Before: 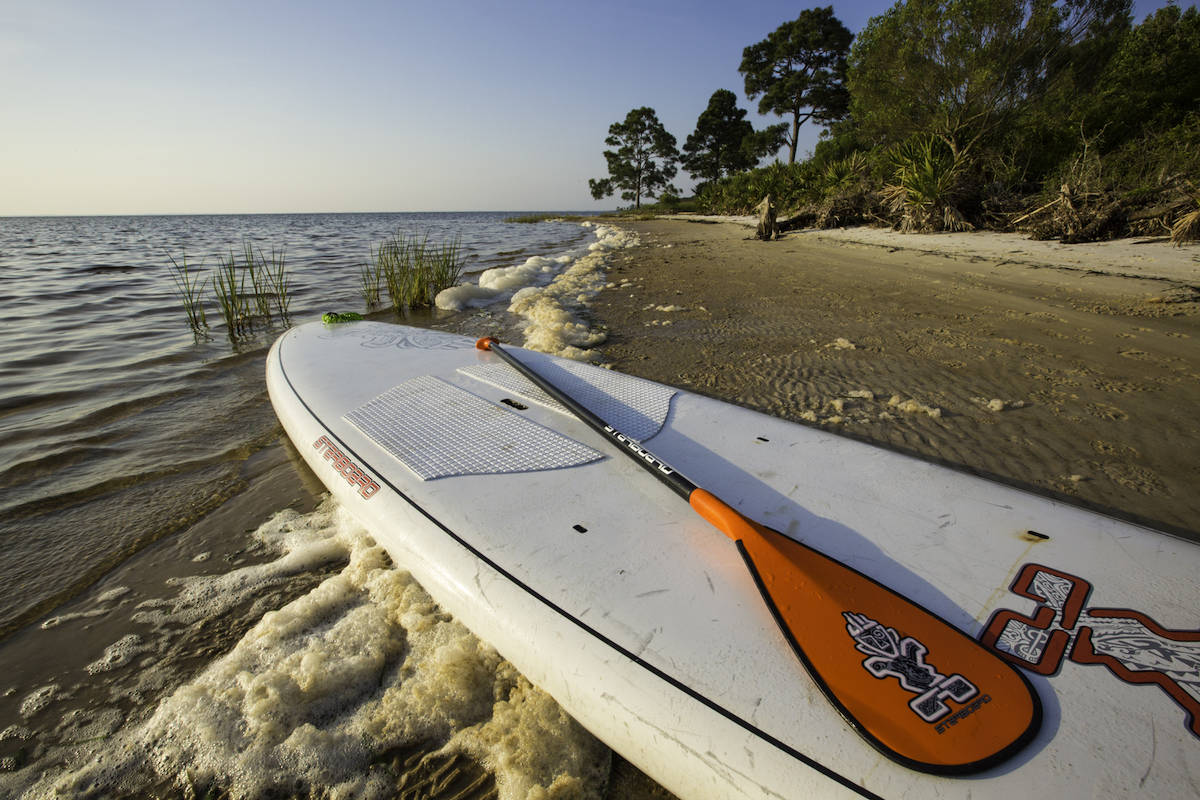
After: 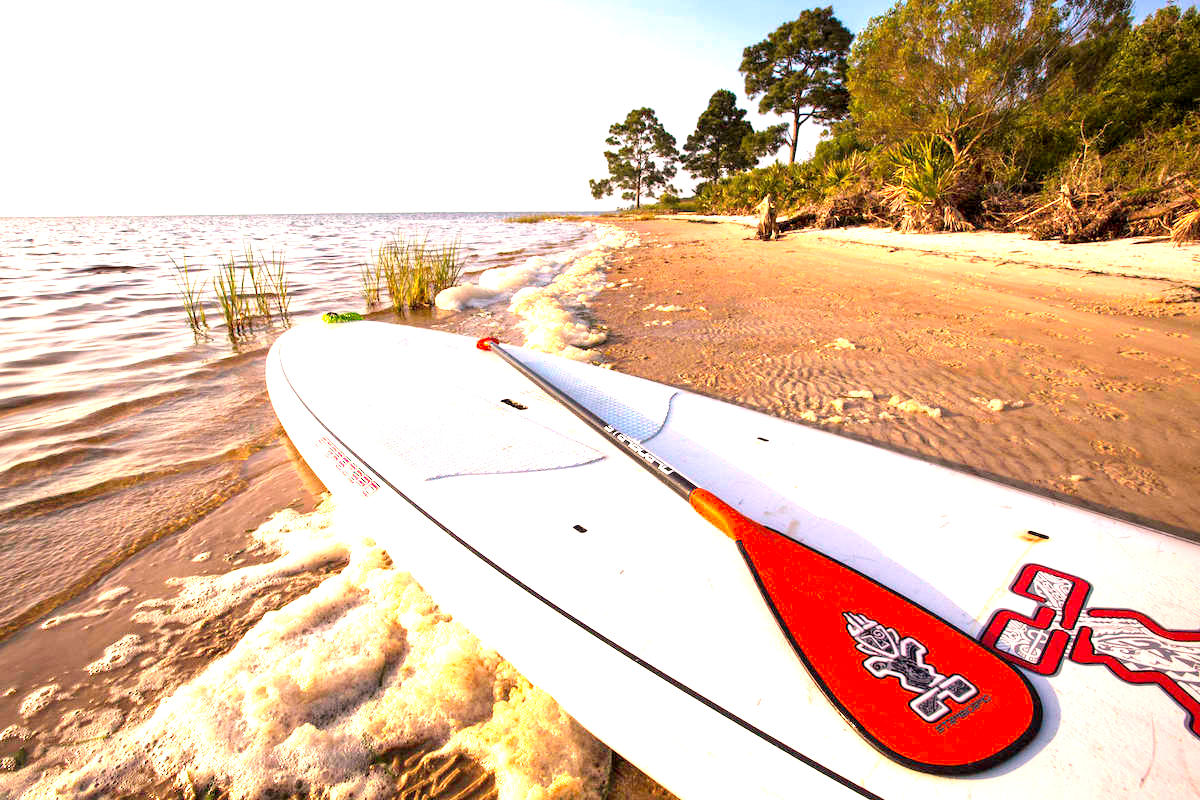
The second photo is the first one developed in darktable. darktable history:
exposure: black level correction 0.001, exposure 1.719 EV, compensate exposure bias true, compensate highlight preservation false
white balance: red 1.127, blue 0.943
